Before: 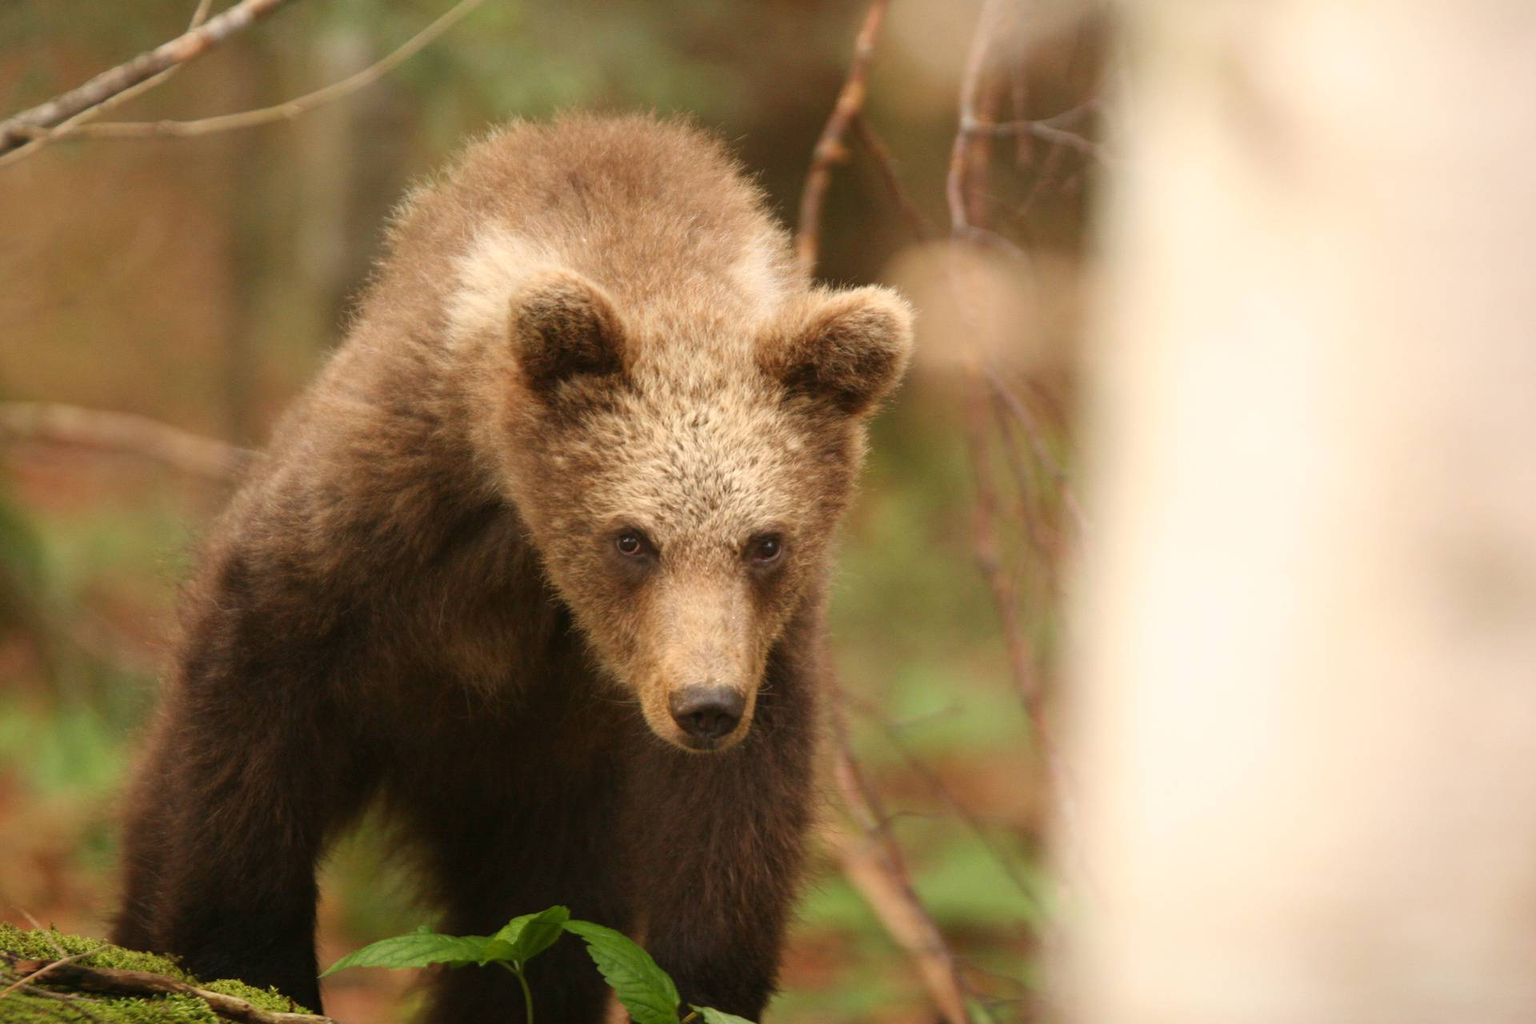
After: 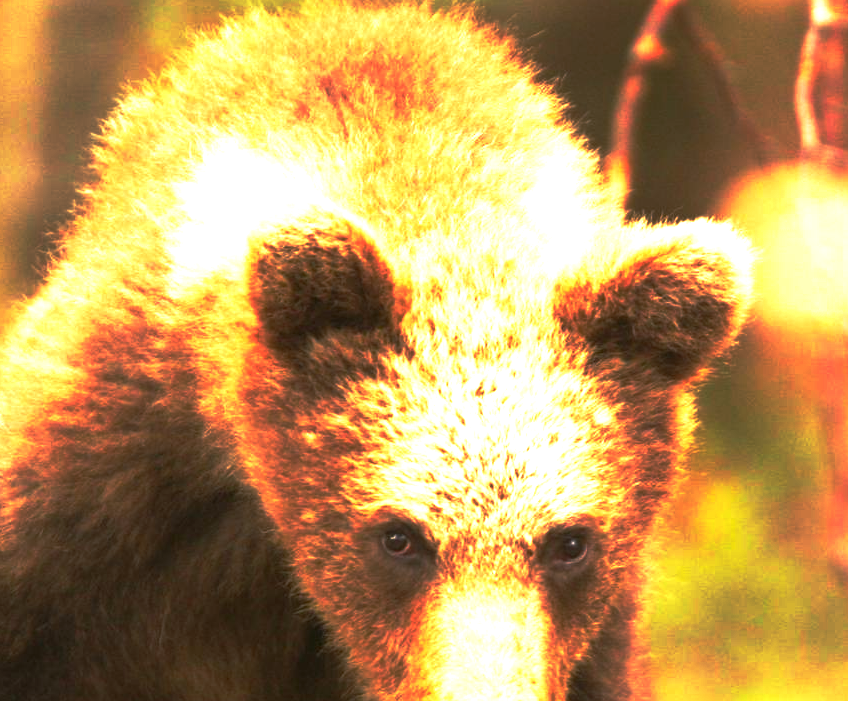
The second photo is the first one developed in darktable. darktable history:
base curve: curves: ch0 [(0, 0) (0.564, 0.291) (0.802, 0.731) (1, 1)], preserve colors none
exposure: black level correction 0, exposure 1.74 EV, compensate highlight preservation false
crop: left 20.266%, top 10.84%, right 35.557%, bottom 34.381%
